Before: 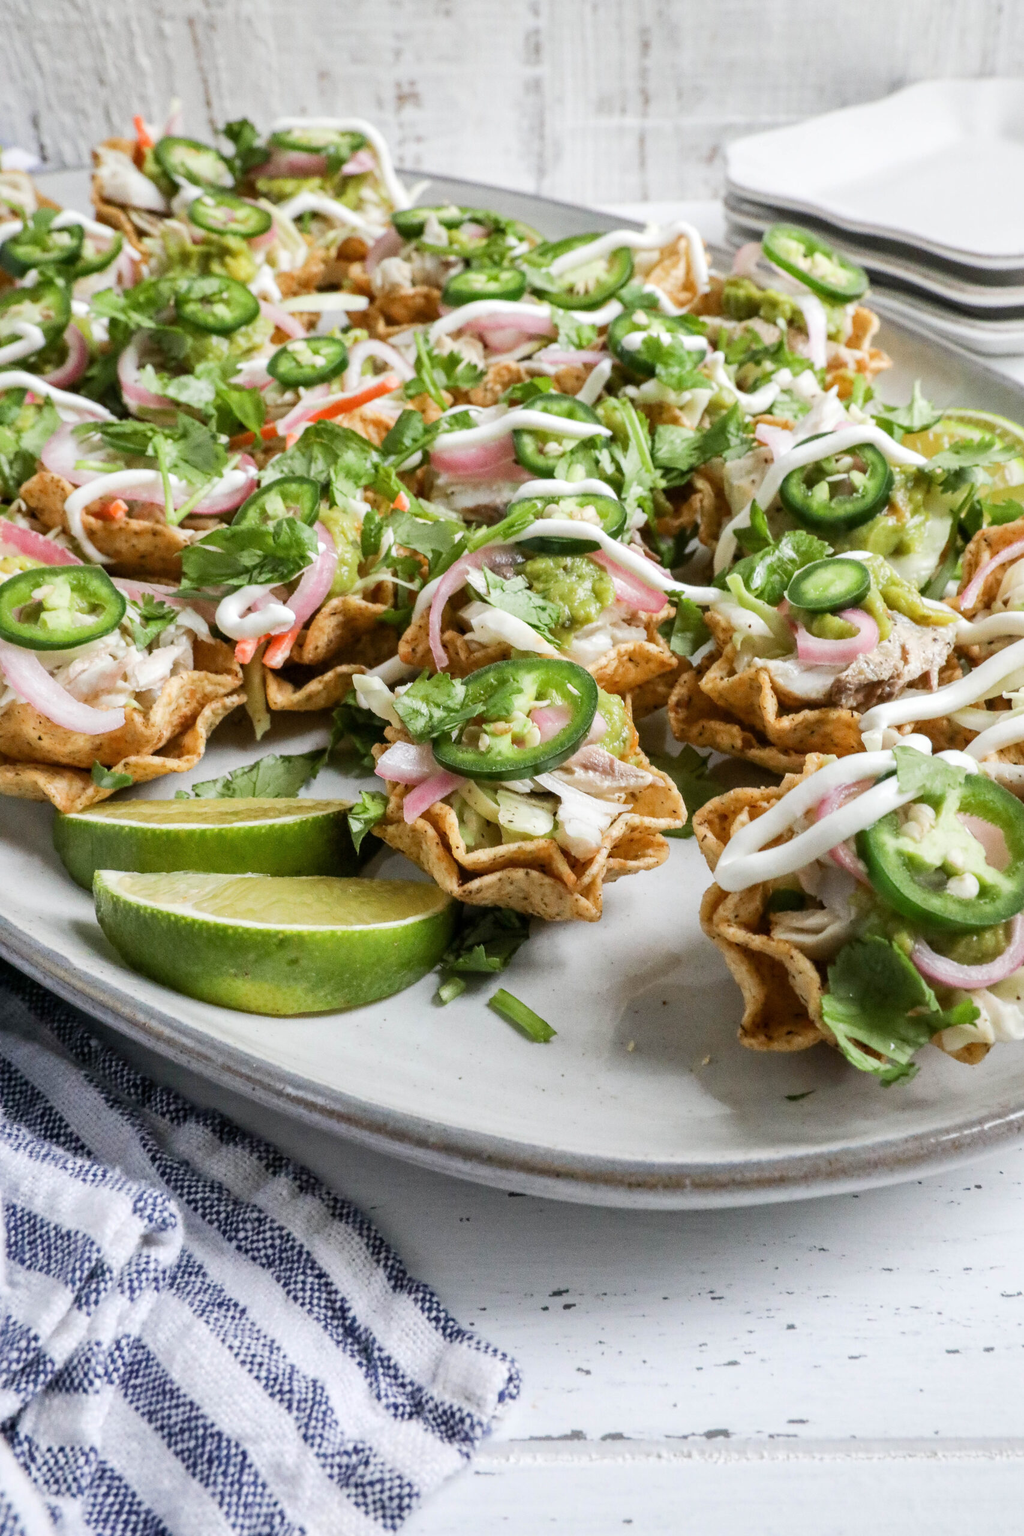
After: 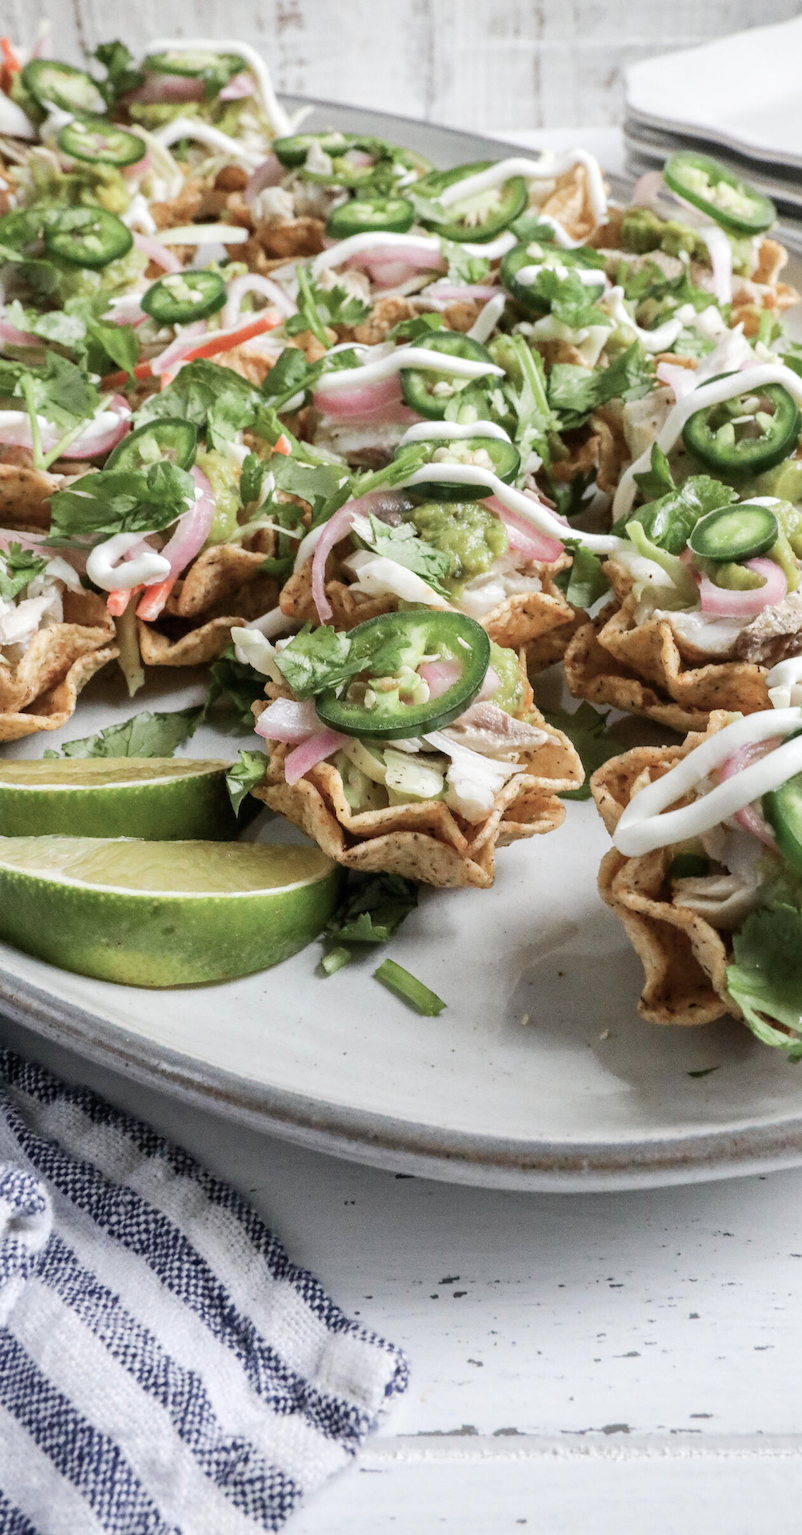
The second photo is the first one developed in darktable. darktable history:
crop and rotate: left 13.15%, top 5.251%, right 12.609%
color balance: input saturation 80.07%
